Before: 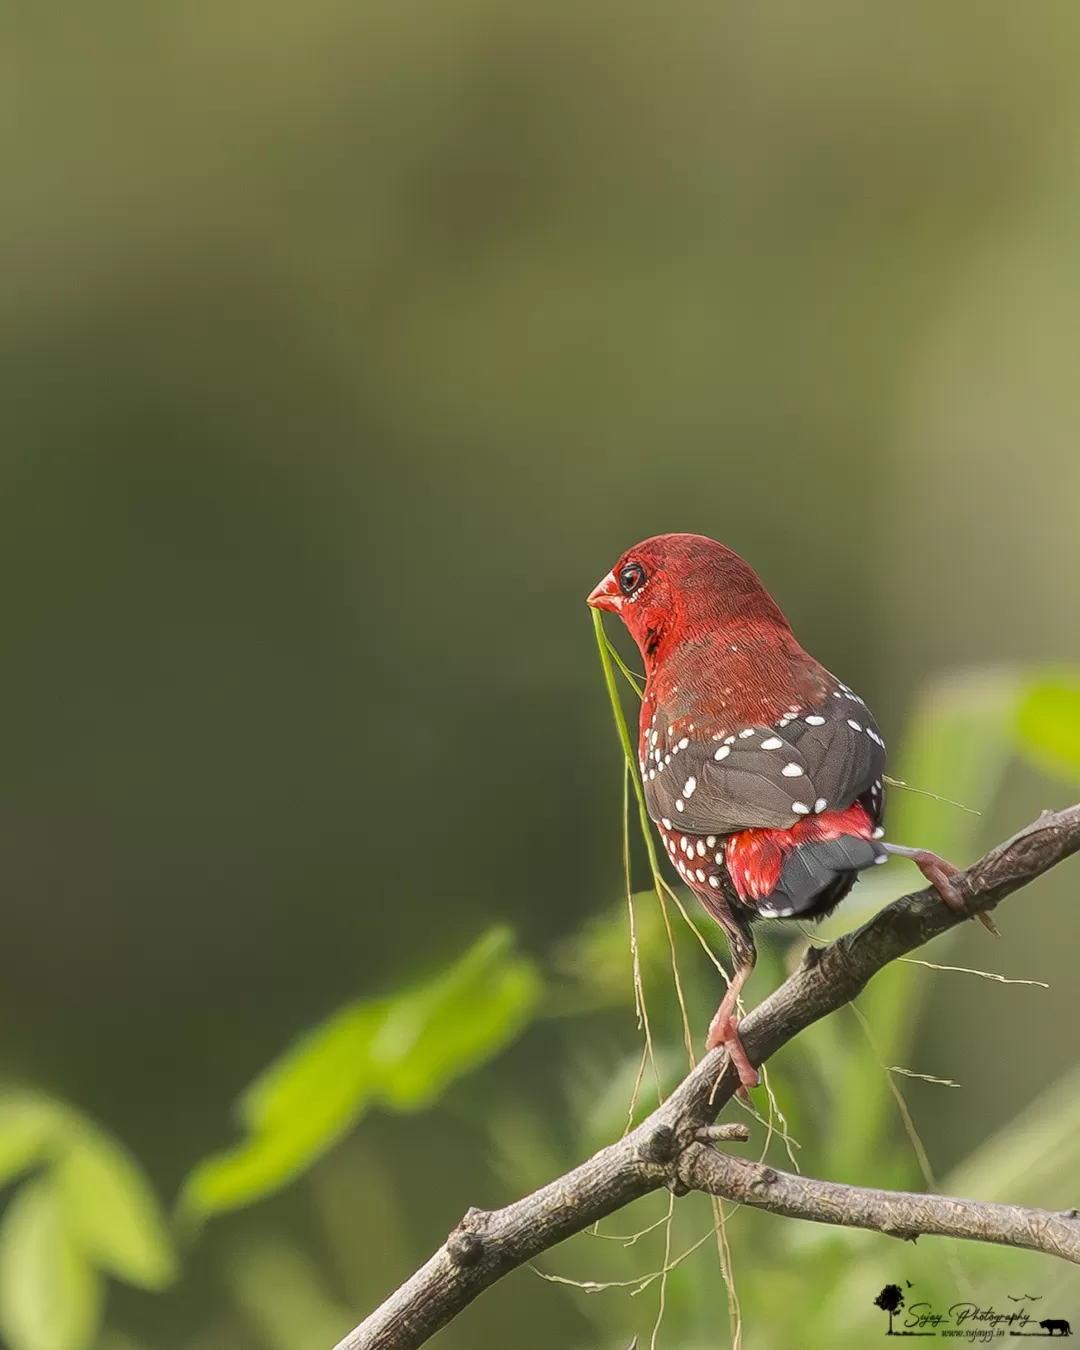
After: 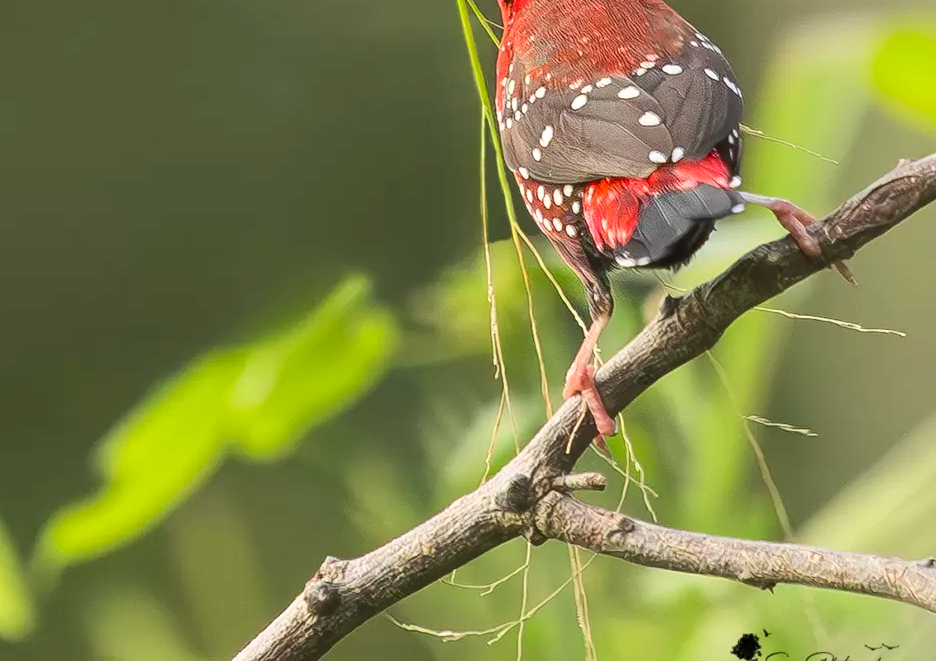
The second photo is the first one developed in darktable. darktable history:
contrast brightness saturation: contrast 0.204, brightness 0.16, saturation 0.227
crop and rotate: left 13.256%, top 48.25%, bottom 2.761%
